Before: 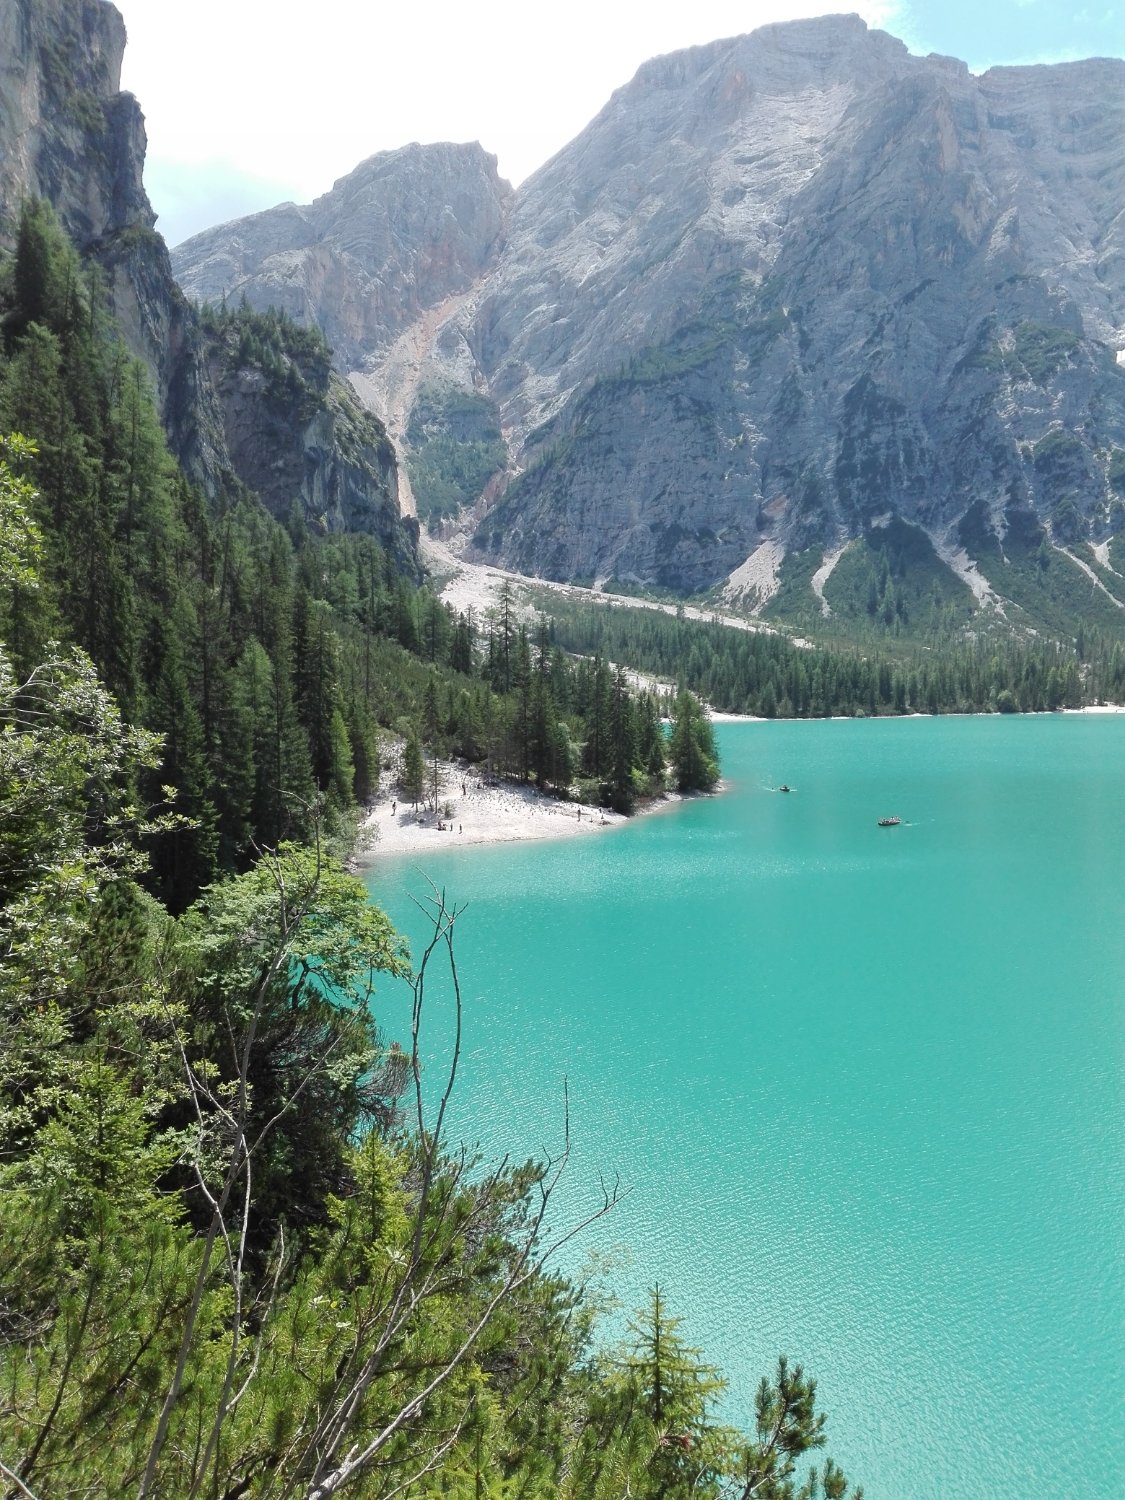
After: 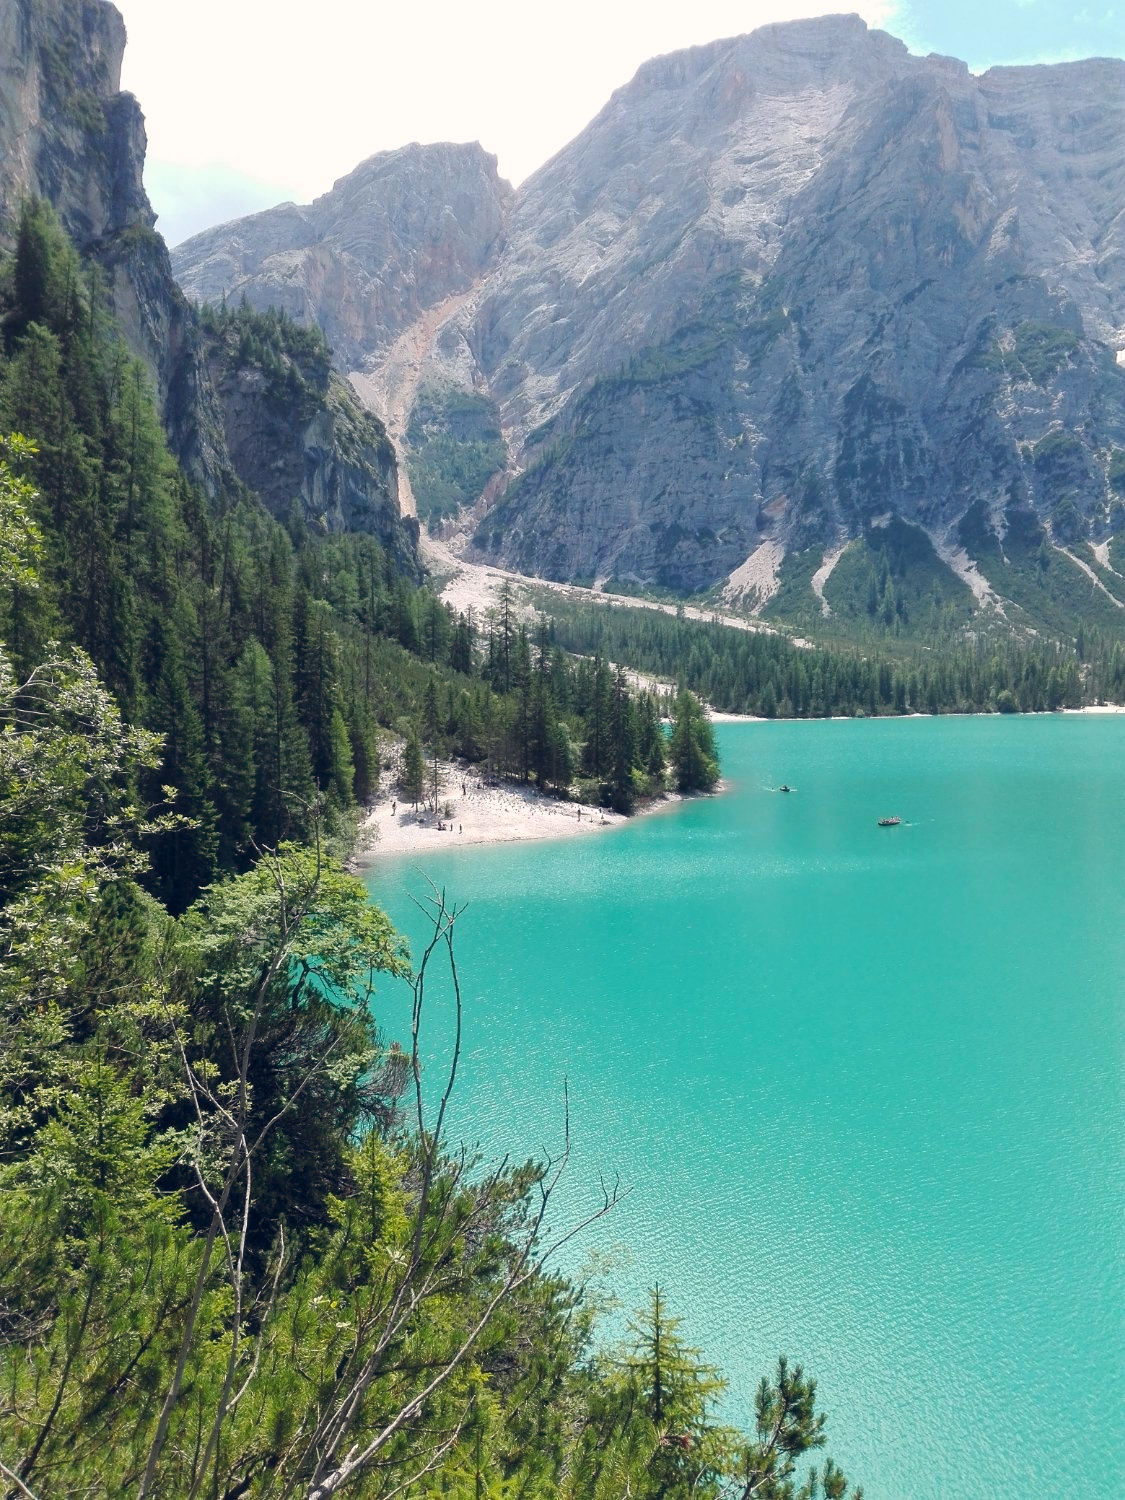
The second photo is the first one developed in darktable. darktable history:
color balance rgb: shadows lift › hue 87.51°, highlights gain › chroma 1.35%, highlights gain › hue 55.1°, global offset › chroma 0.13%, global offset › hue 253.66°, perceptual saturation grading › global saturation 16.38%
tone equalizer: on, module defaults
